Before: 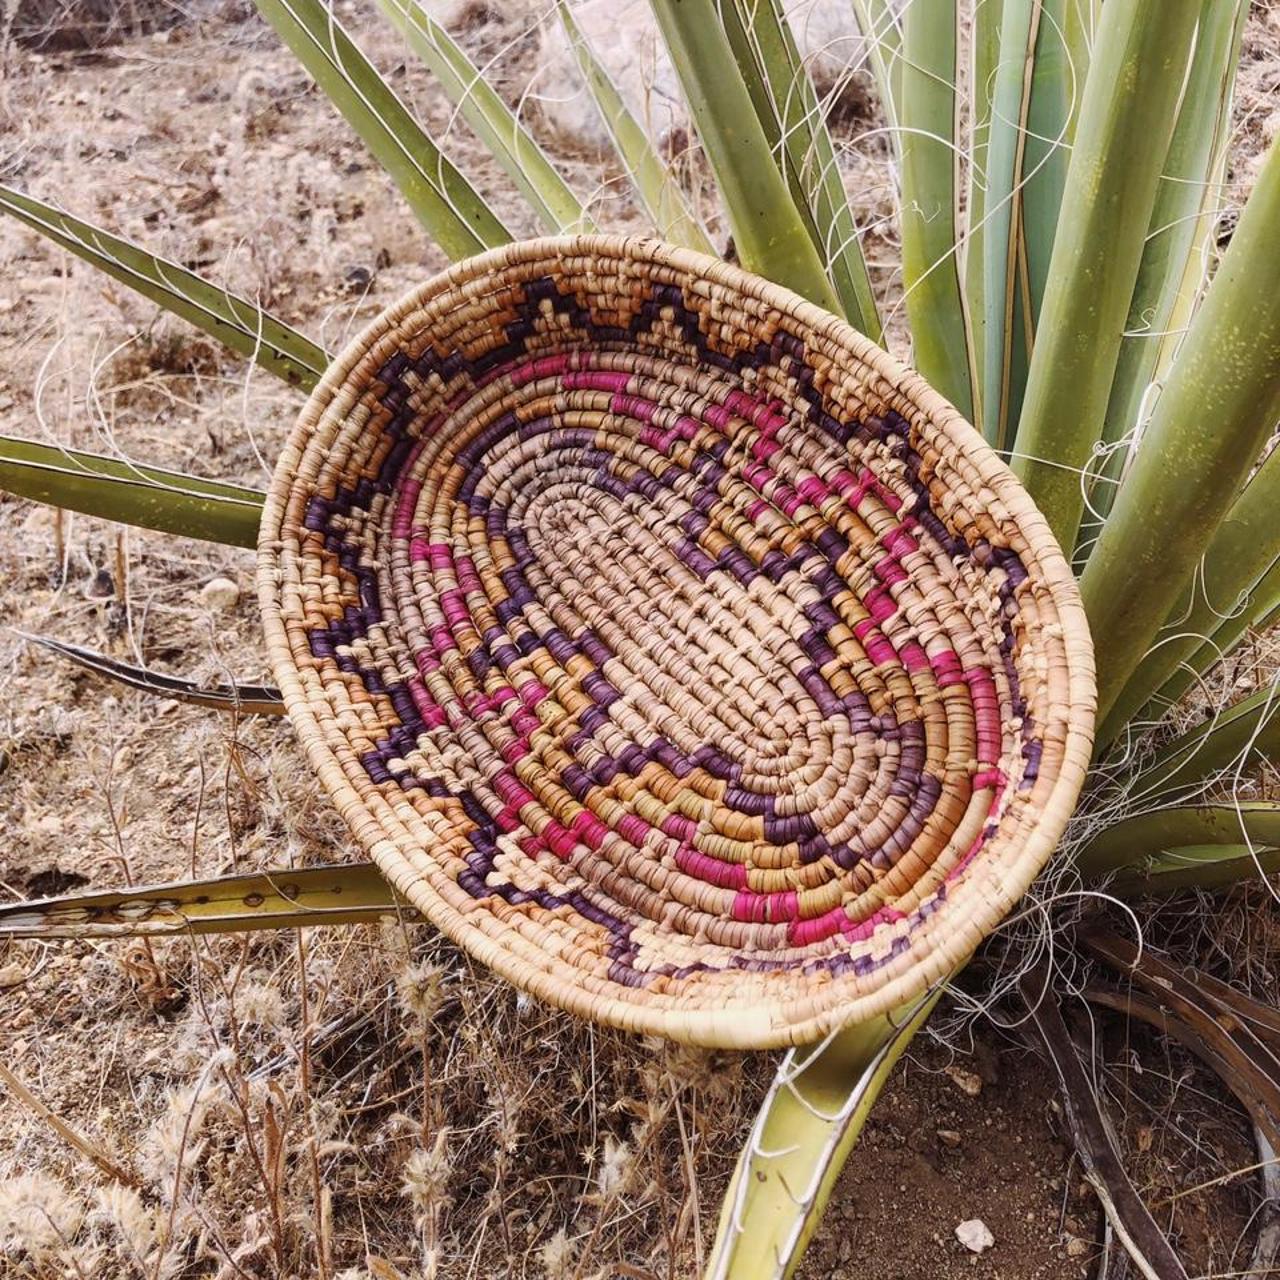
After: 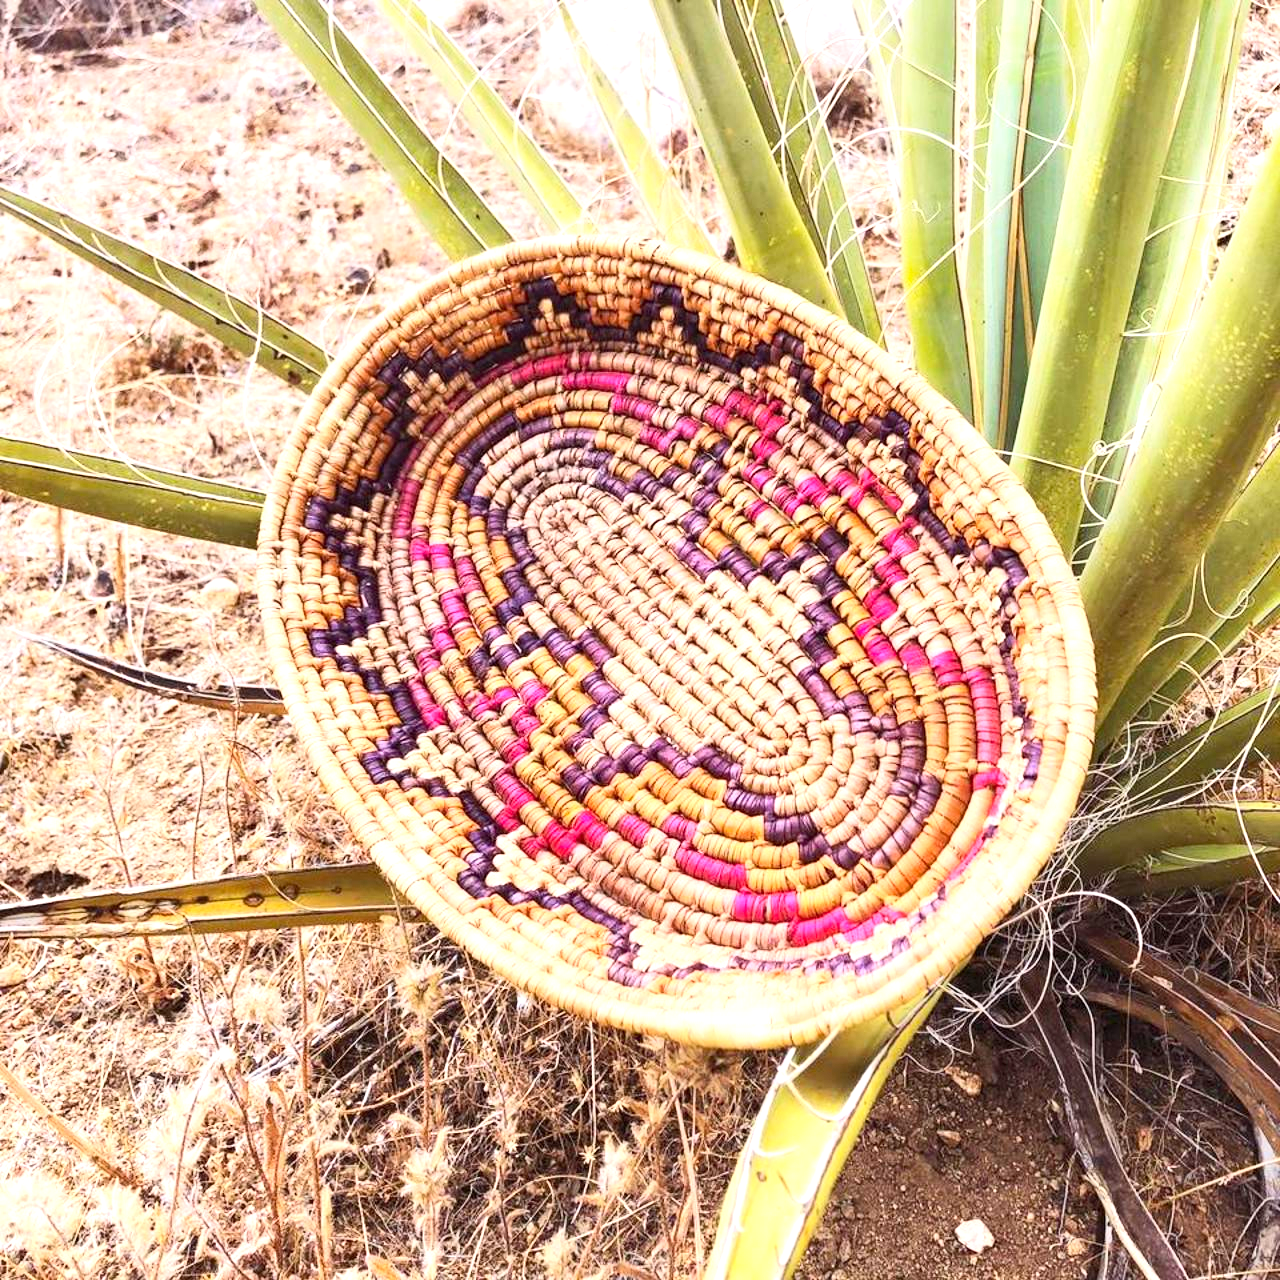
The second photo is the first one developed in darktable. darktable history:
contrast brightness saturation: contrast 0.2, brightness 0.16, saturation 0.22
exposure: black level correction 0.001, exposure 0.955 EV, compensate exposure bias true, compensate highlight preservation false
